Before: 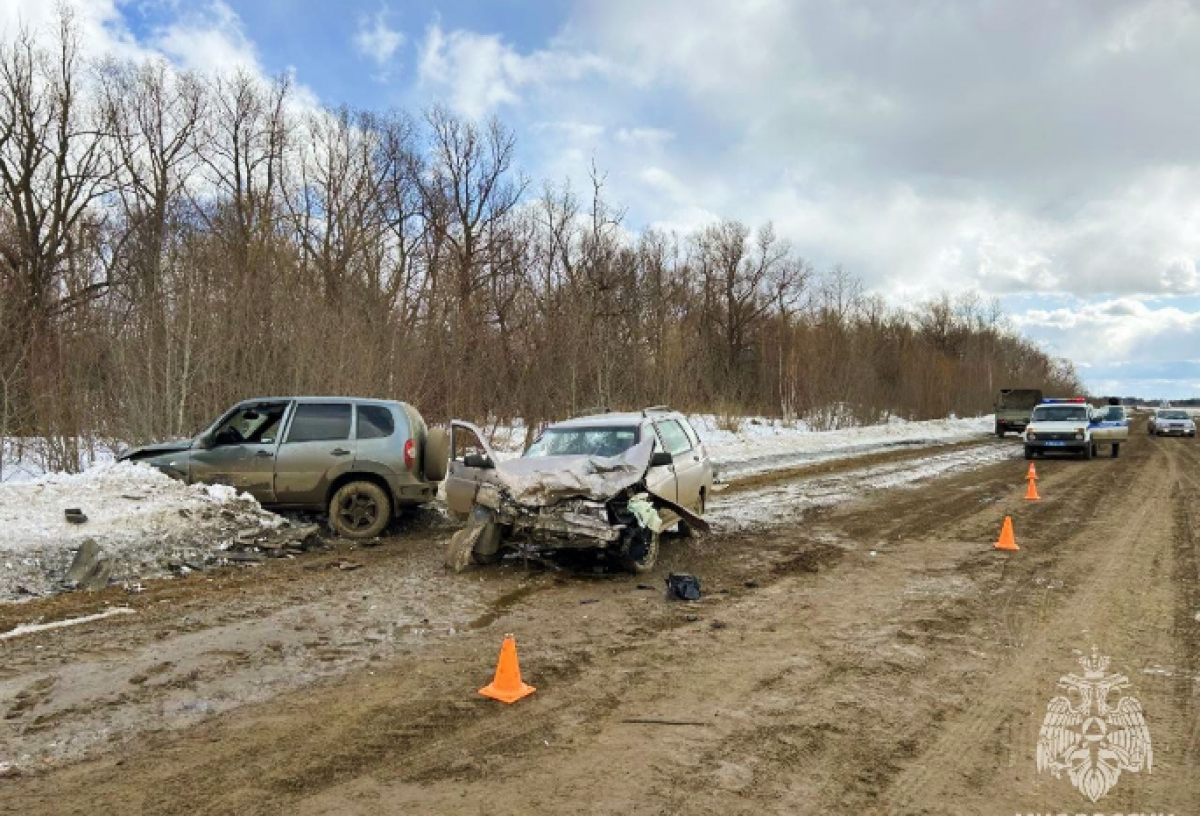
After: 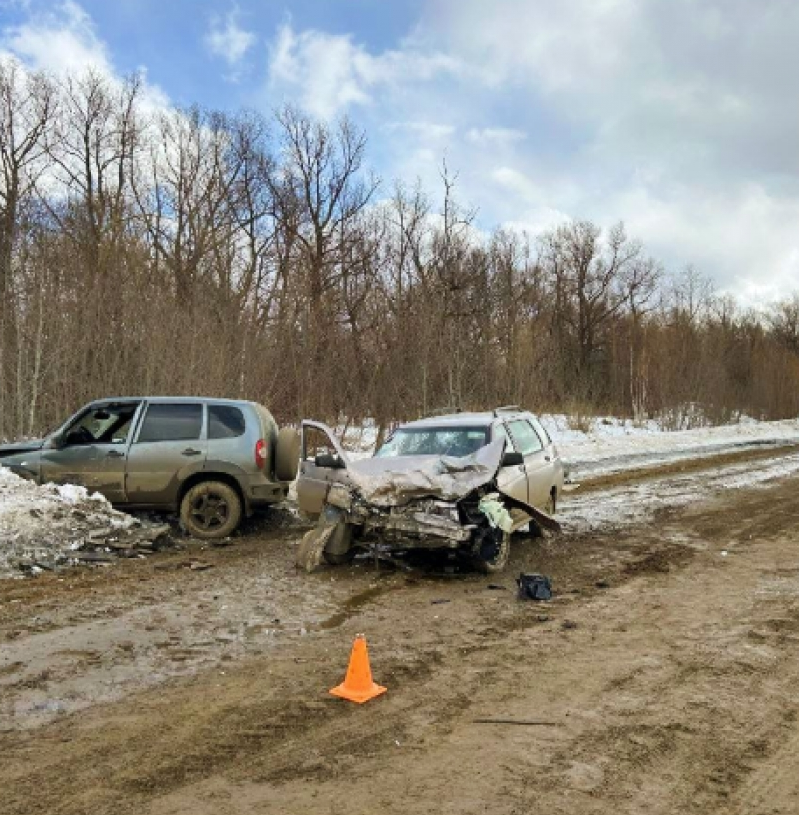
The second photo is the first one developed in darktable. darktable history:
tone equalizer: mask exposure compensation -0.492 EV
crop and rotate: left 12.483%, right 20.857%
